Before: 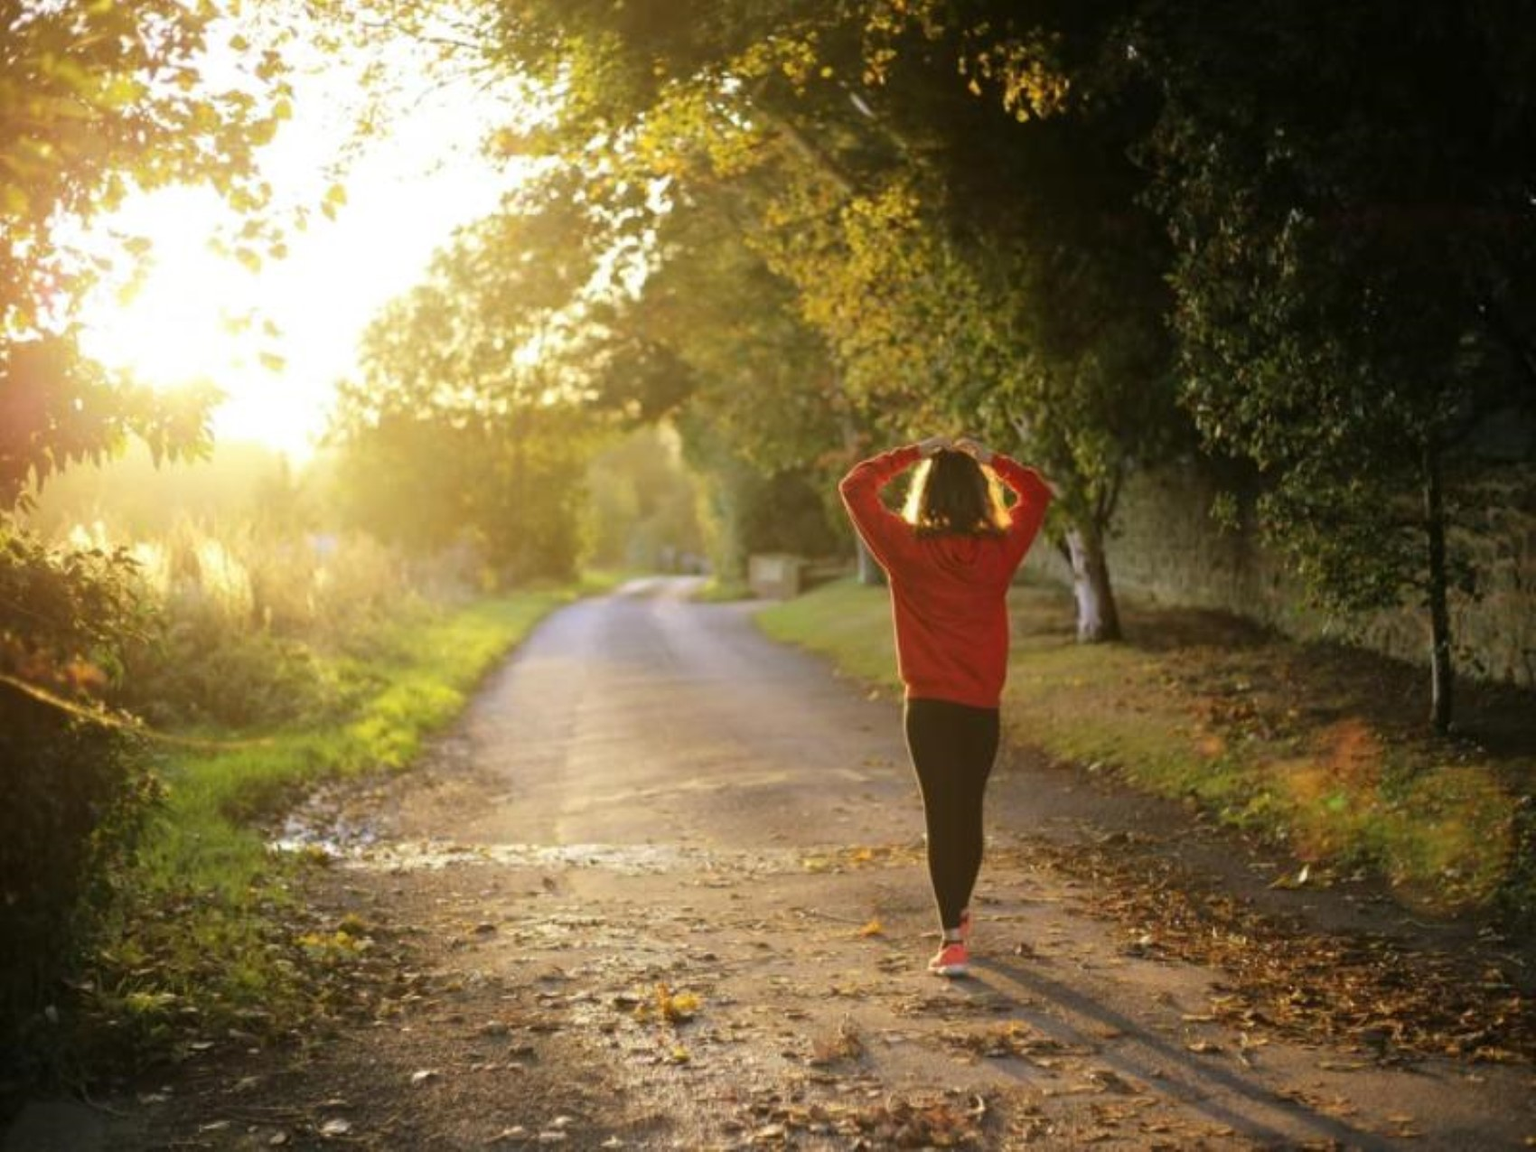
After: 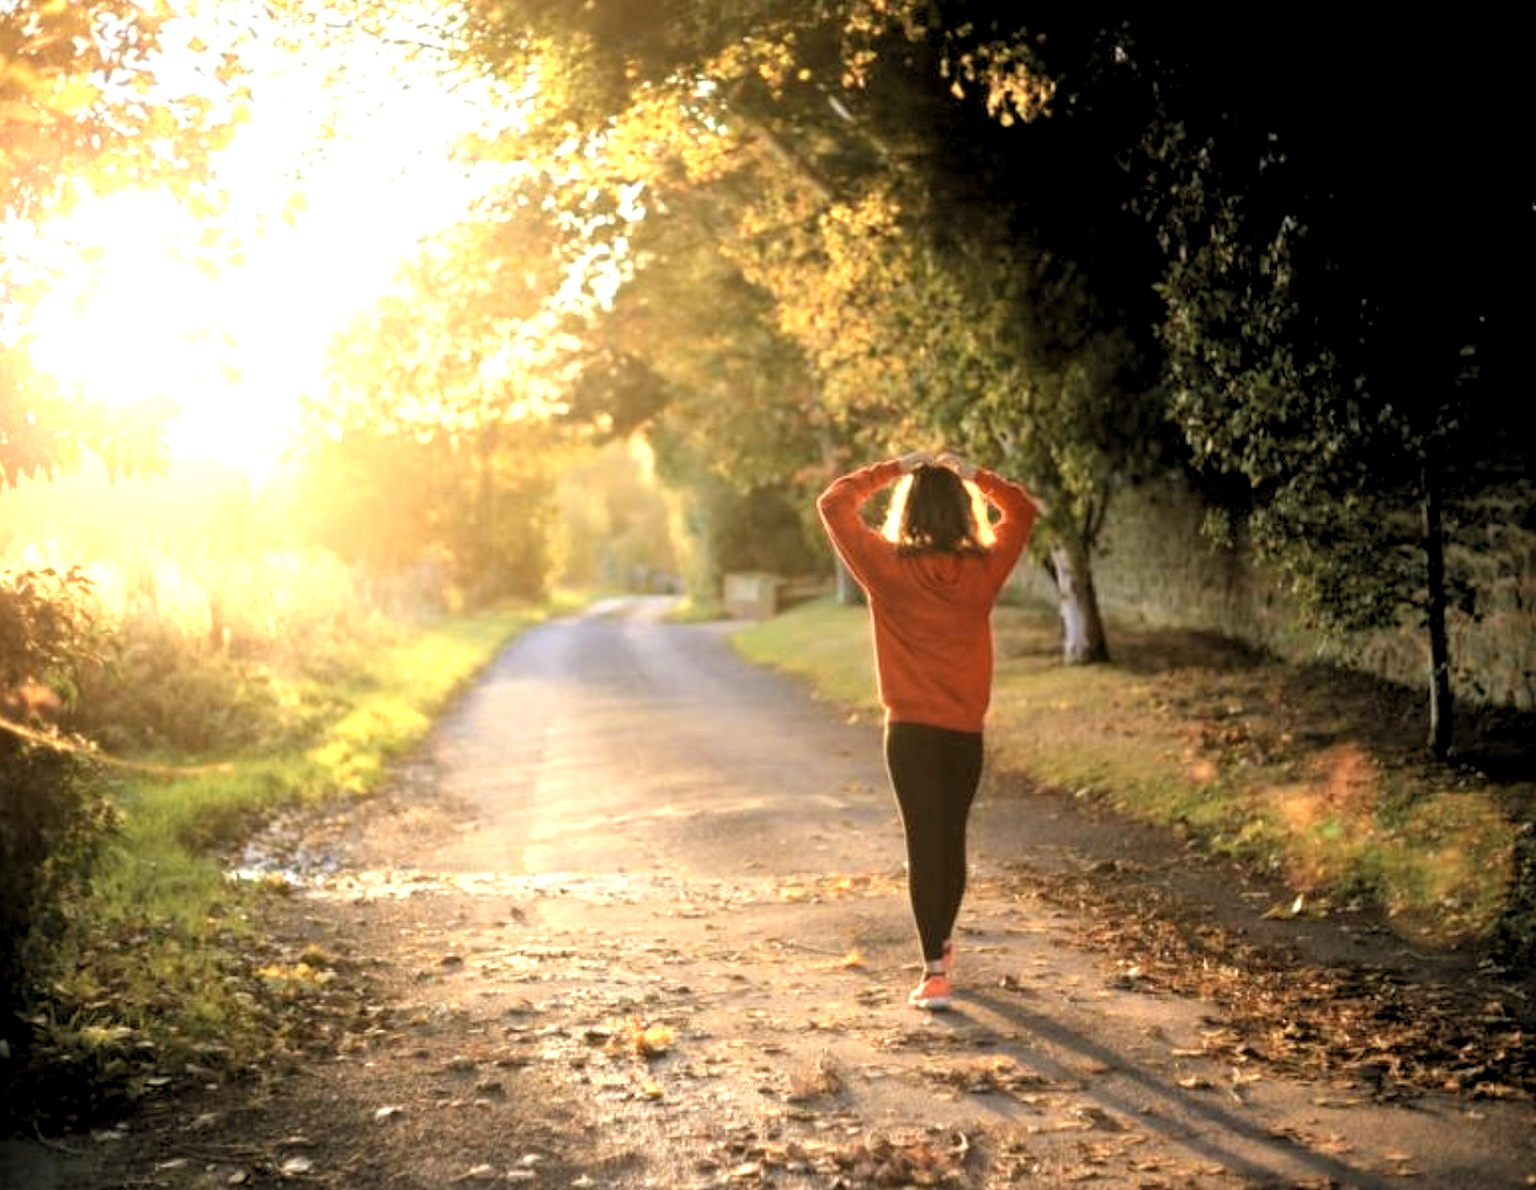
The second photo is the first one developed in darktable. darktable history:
color zones: curves: ch0 [(0.018, 0.548) (0.197, 0.654) (0.425, 0.447) (0.605, 0.658) (0.732, 0.579)]; ch1 [(0.105, 0.531) (0.224, 0.531) (0.386, 0.39) (0.618, 0.456) (0.732, 0.456) (0.956, 0.421)]; ch2 [(0.039, 0.583) (0.215, 0.465) (0.399, 0.544) (0.465, 0.548) (0.614, 0.447) (0.724, 0.43) (0.882, 0.623) (0.956, 0.632)]
rgb levels: levels [[0.01, 0.419, 0.839], [0, 0.5, 1], [0, 0.5, 1]]
shadows and highlights: shadows 20.55, highlights -20.99, soften with gaussian
crop and rotate: left 3.238%
